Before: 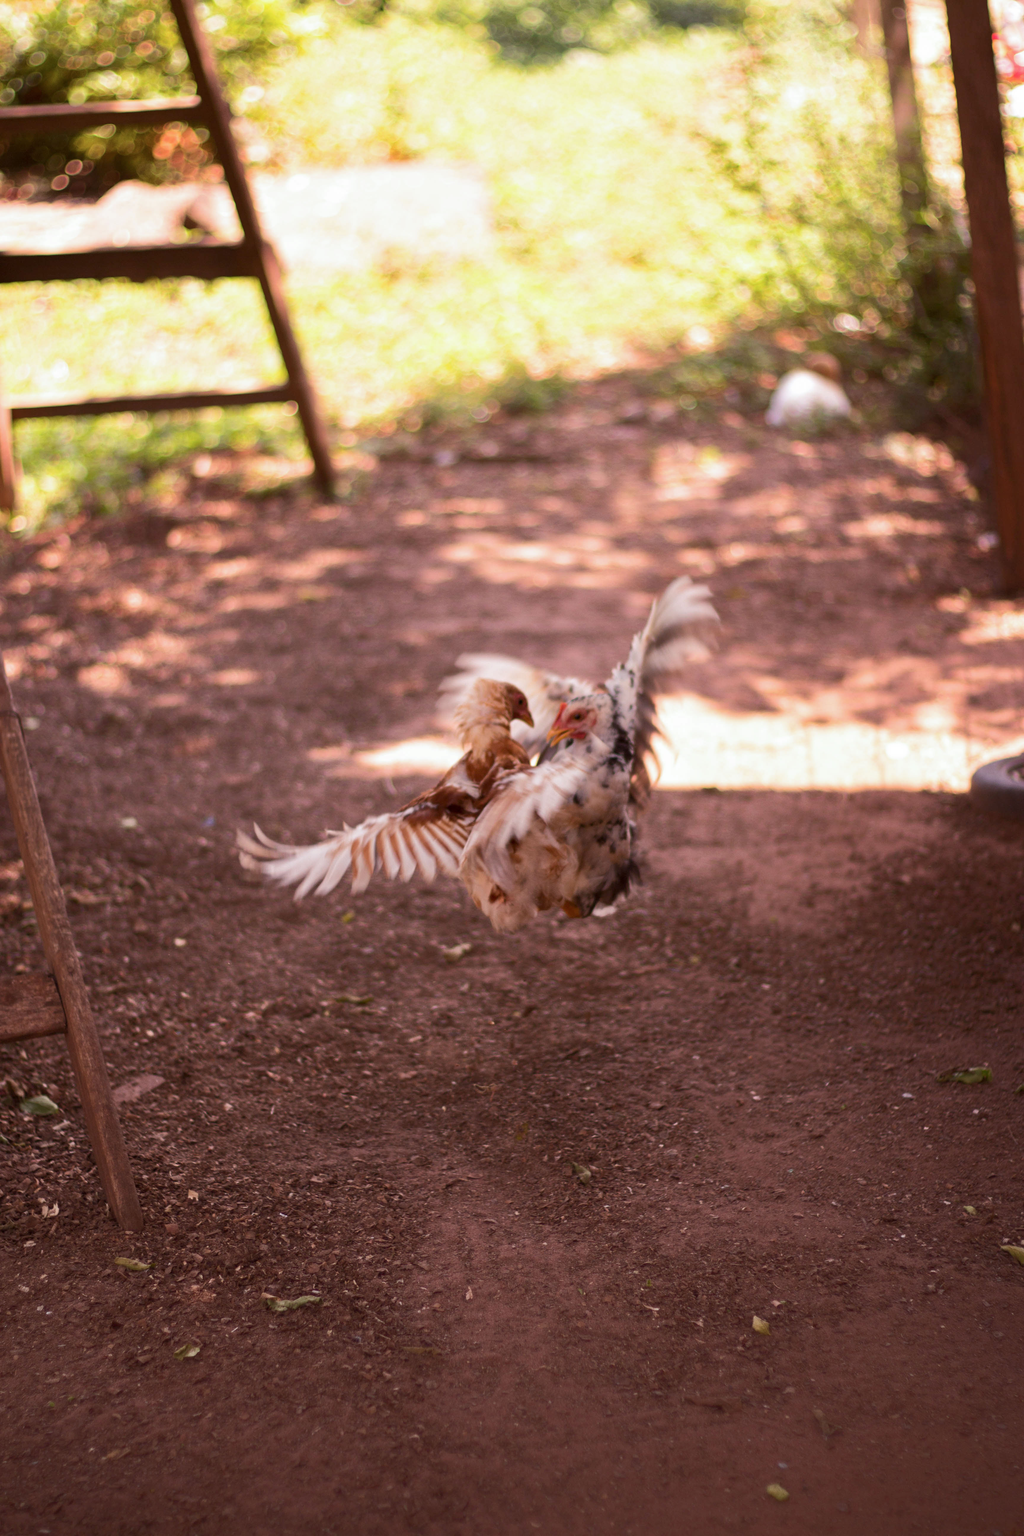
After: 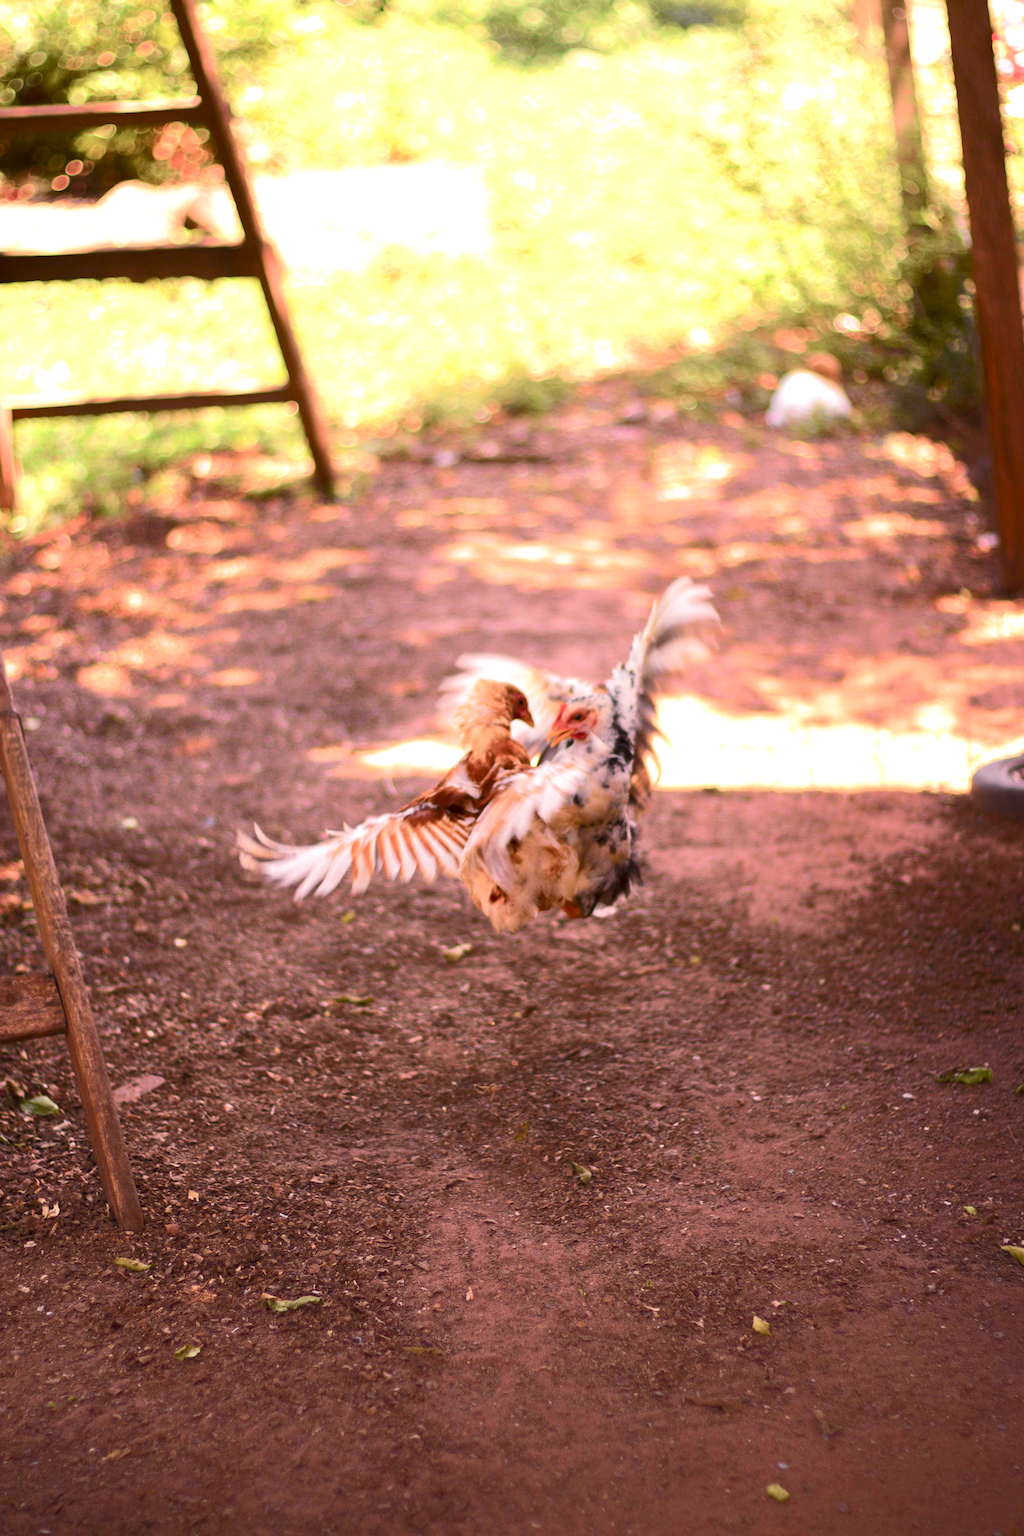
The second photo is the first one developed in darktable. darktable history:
exposure: black level correction -0.002, exposure 0.534 EV, compensate highlight preservation false
tone curve: curves: ch0 [(0, 0) (0.037, 0.011) (0.131, 0.108) (0.279, 0.279) (0.476, 0.554) (0.617, 0.693) (0.704, 0.77) (0.813, 0.852) (0.916, 0.924) (1, 0.993)]; ch1 [(0, 0) (0.318, 0.278) (0.444, 0.427) (0.493, 0.492) (0.508, 0.502) (0.534, 0.531) (0.562, 0.571) (0.626, 0.667) (0.746, 0.764) (1, 1)]; ch2 [(0, 0) (0.316, 0.292) (0.381, 0.37) (0.423, 0.448) (0.476, 0.492) (0.502, 0.498) (0.522, 0.518) (0.533, 0.532) (0.586, 0.631) (0.634, 0.663) (0.7, 0.7) (0.861, 0.808) (1, 0.951)], color space Lab, independent channels, preserve colors none
